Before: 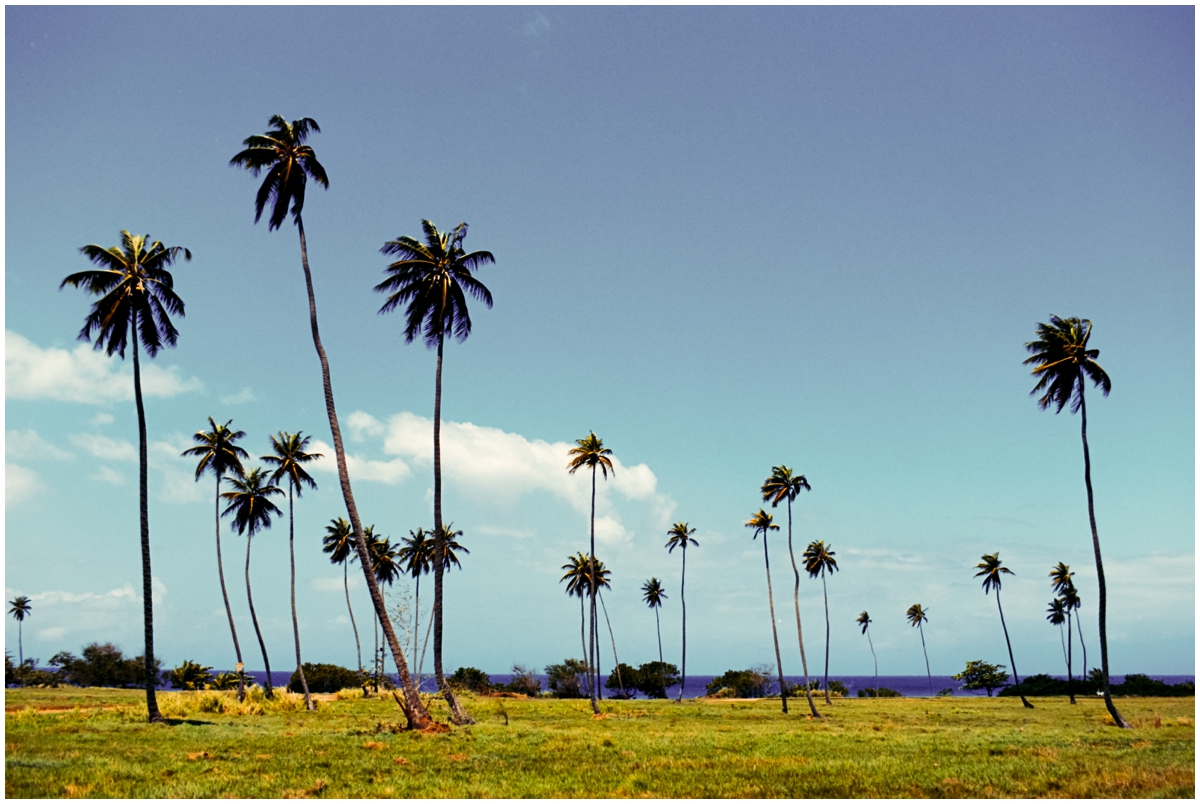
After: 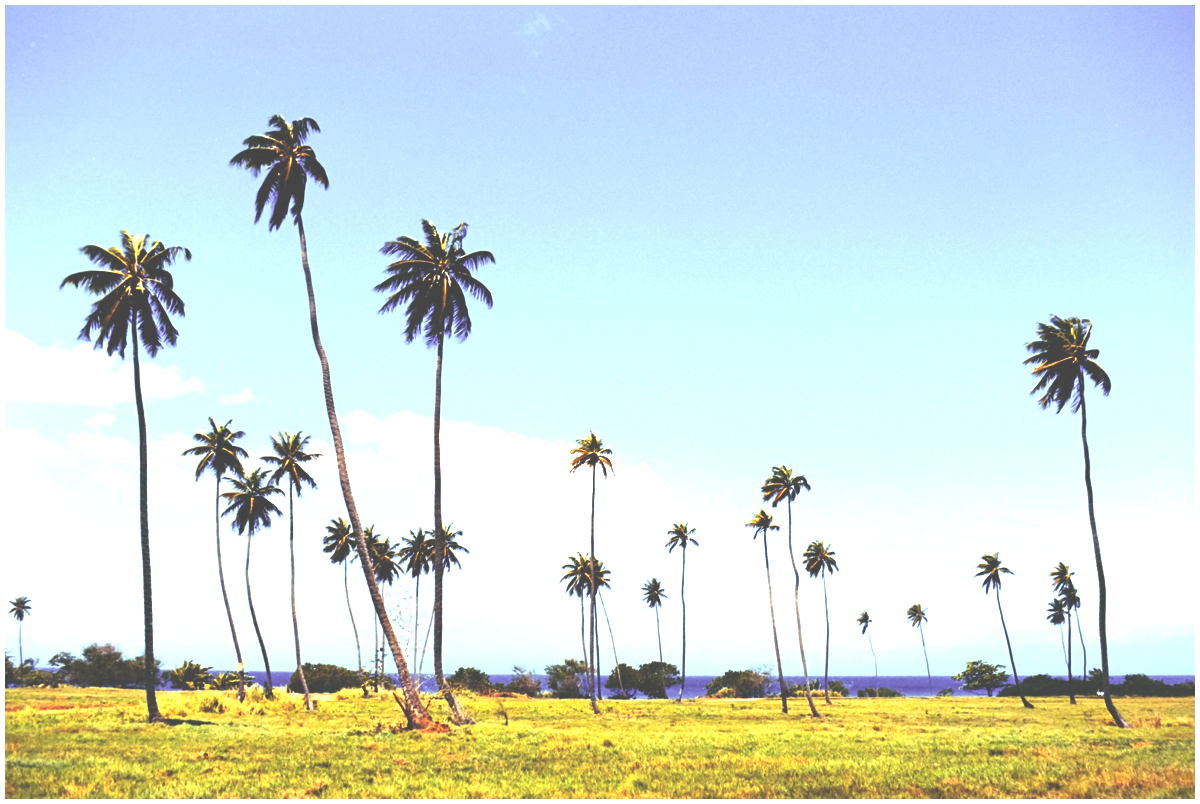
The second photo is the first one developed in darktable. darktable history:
exposure: black level correction -0.024, exposure 1.396 EV, compensate highlight preservation false
